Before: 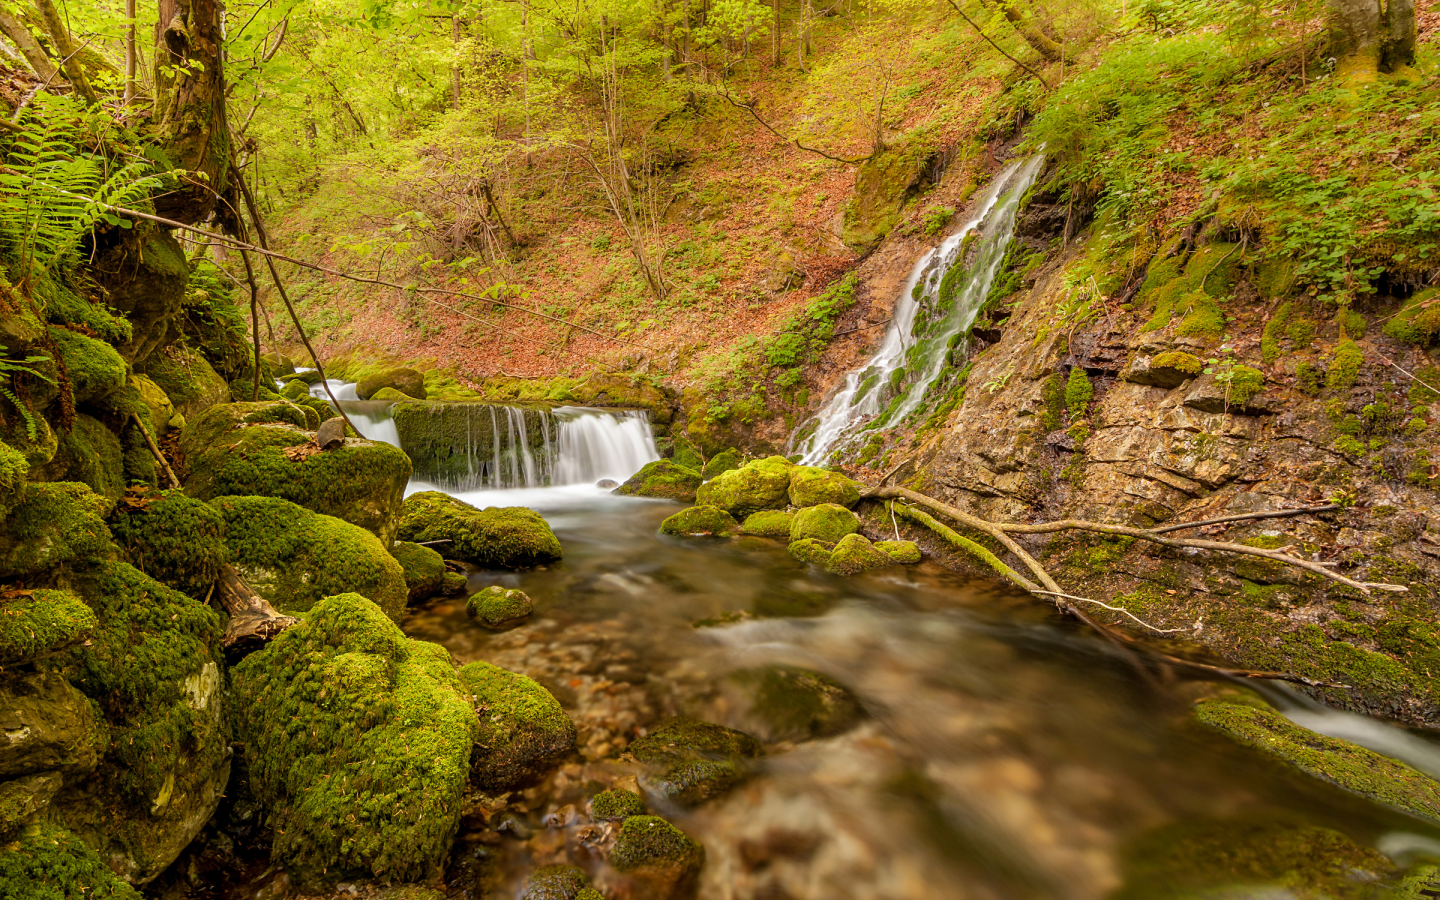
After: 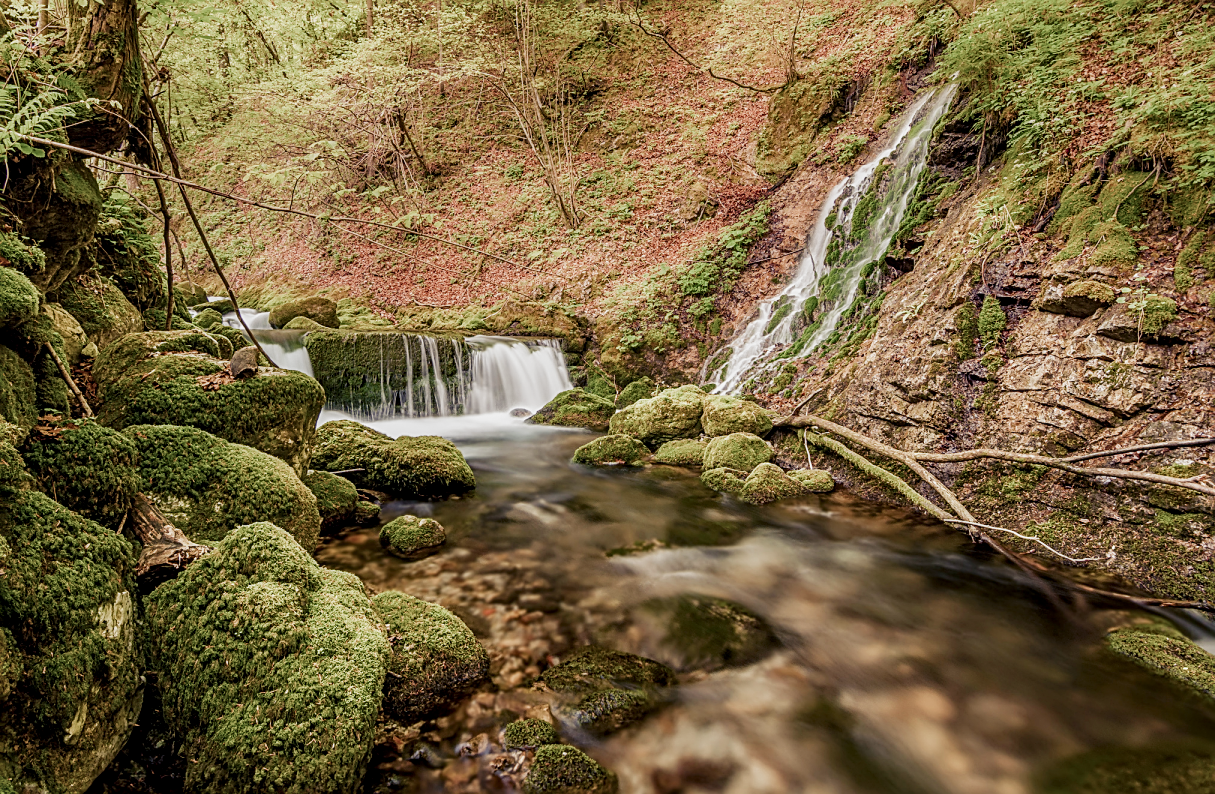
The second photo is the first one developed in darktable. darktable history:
crop: left 6.062%, top 7.966%, right 9.538%, bottom 3.76%
color balance rgb: shadows lift › luminance -28.362%, shadows lift › chroma 15.131%, shadows lift › hue 269.04°, linear chroma grading › shadows -1.586%, linear chroma grading › highlights -14.289%, linear chroma grading › global chroma -9.608%, linear chroma grading › mid-tones -10.313%, perceptual saturation grading › global saturation 0.312%, perceptual saturation grading › highlights -19.997%, perceptual saturation grading › shadows 19.483%, global vibrance 21.672%
local contrast: on, module defaults
exposure: exposure 0.128 EV, compensate highlight preservation false
sharpen: on, module defaults
color zones: curves: ch1 [(0, 0.523) (0.143, 0.545) (0.286, 0.52) (0.429, 0.506) (0.571, 0.503) (0.714, 0.503) (0.857, 0.508) (1, 0.523)]
filmic rgb: black relative exposure -14.25 EV, white relative exposure 3.37 EV, threshold 5.99 EV, hardness 7.84, contrast 0.997, add noise in highlights 0.002, color science v3 (2019), use custom middle-gray values true, contrast in highlights soft, enable highlight reconstruction true
contrast brightness saturation: contrast 0.082, saturation 0.016
